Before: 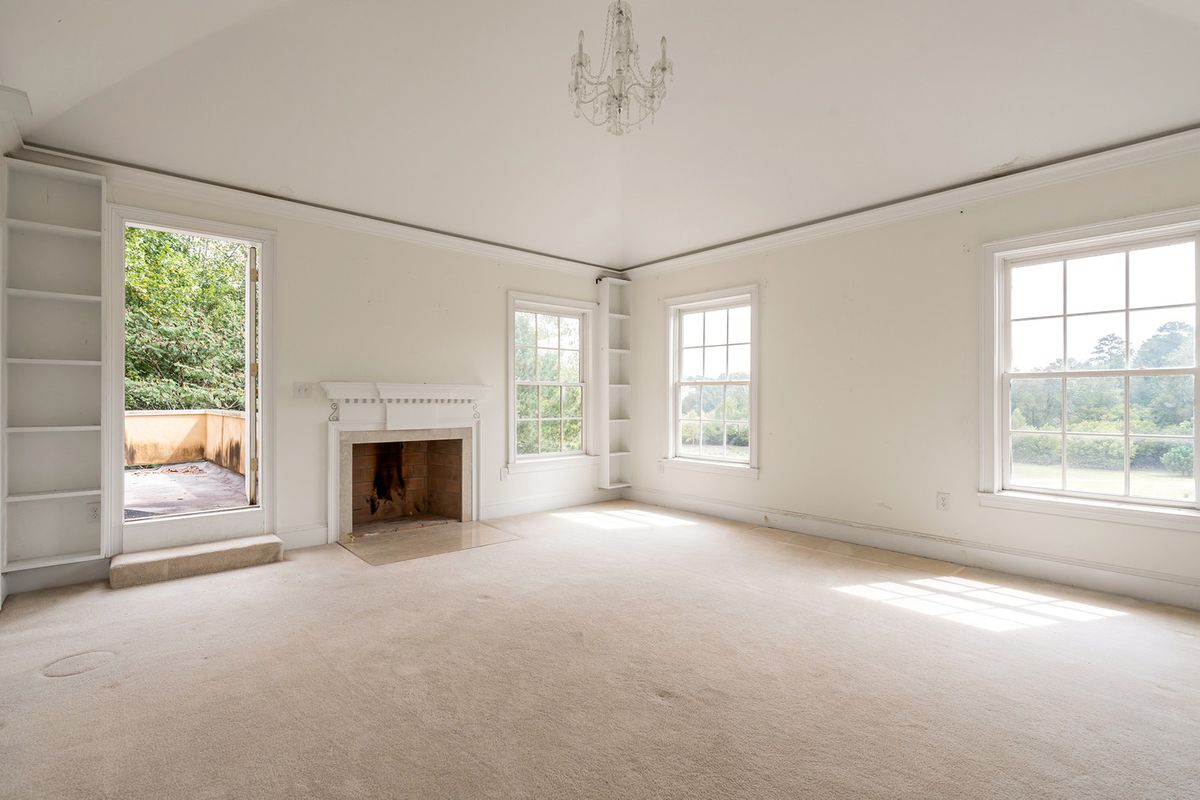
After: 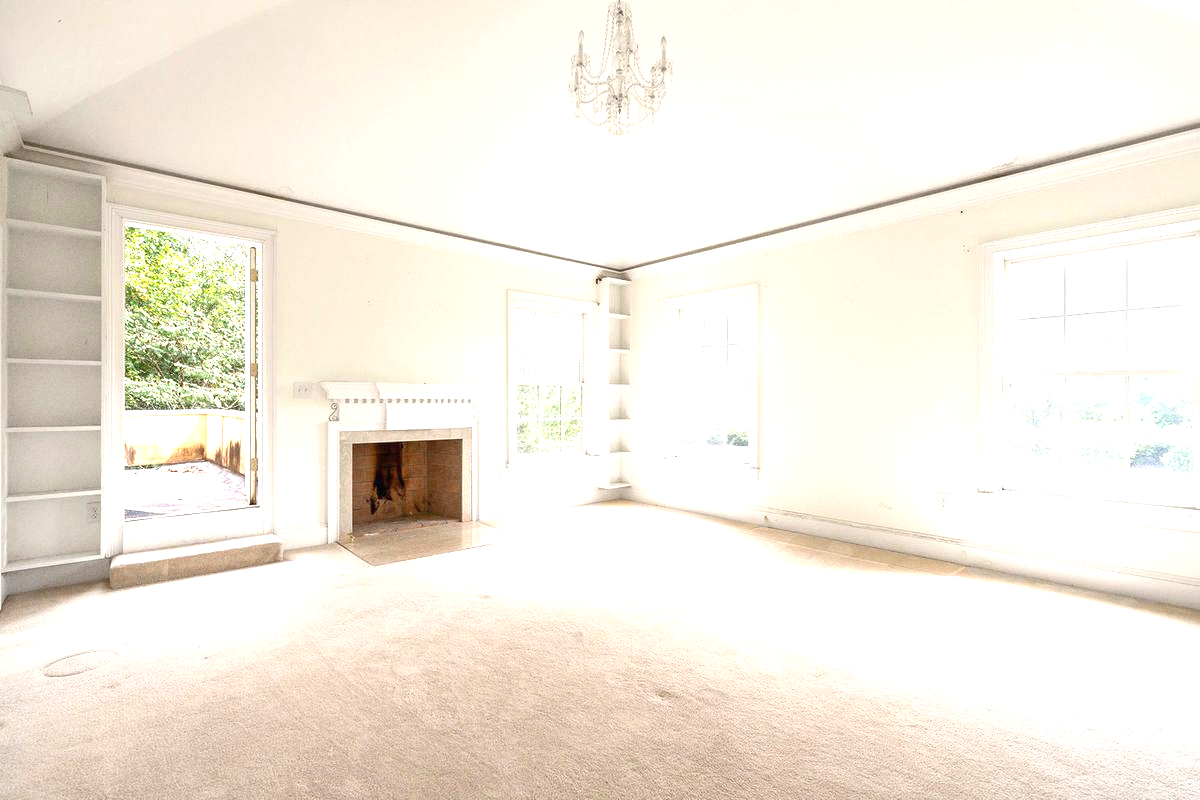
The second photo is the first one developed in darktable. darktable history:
exposure: black level correction 0, exposure 1.45 EV, compensate exposure bias true, compensate highlight preservation false
tone equalizer: -8 EV 0.25 EV, -7 EV 0.417 EV, -6 EV 0.417 EV, -5 EV 0.25 EV, -3 EV -0.25 EV, -2 EV -0.417 EV, -1 EV -0.417 EV, +0 EV -0.25 EV, edges refinement/feathering 500, mask exposure compensation -1.57 EV, preserve details guided filter
grain: coarseness 0.09 ISO
